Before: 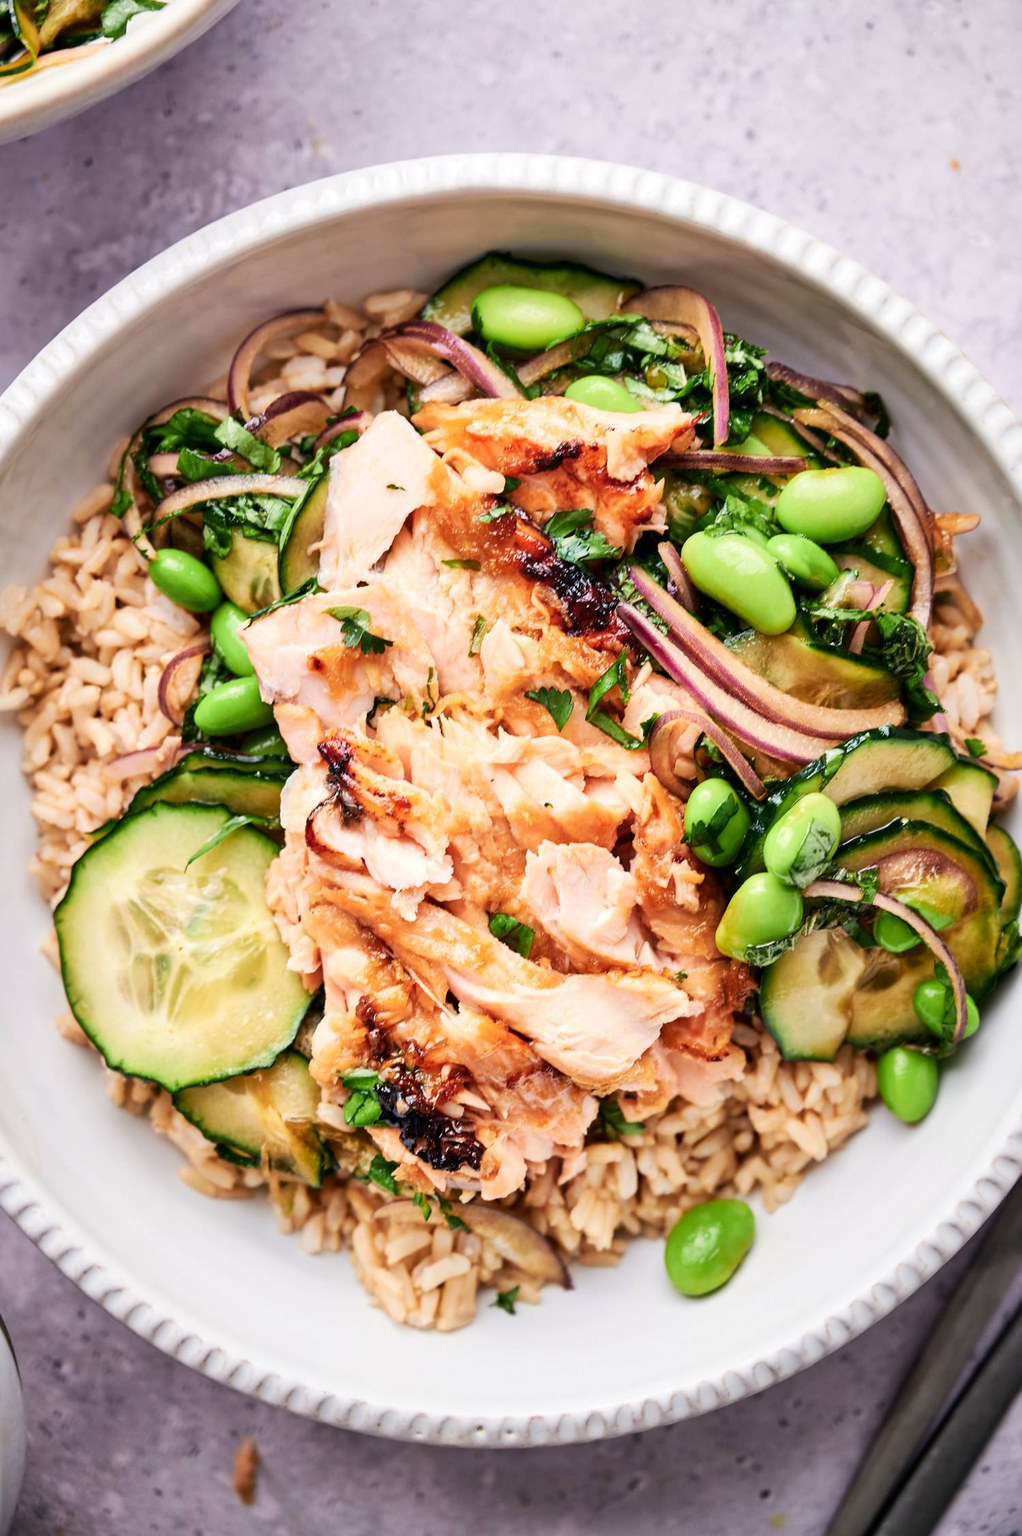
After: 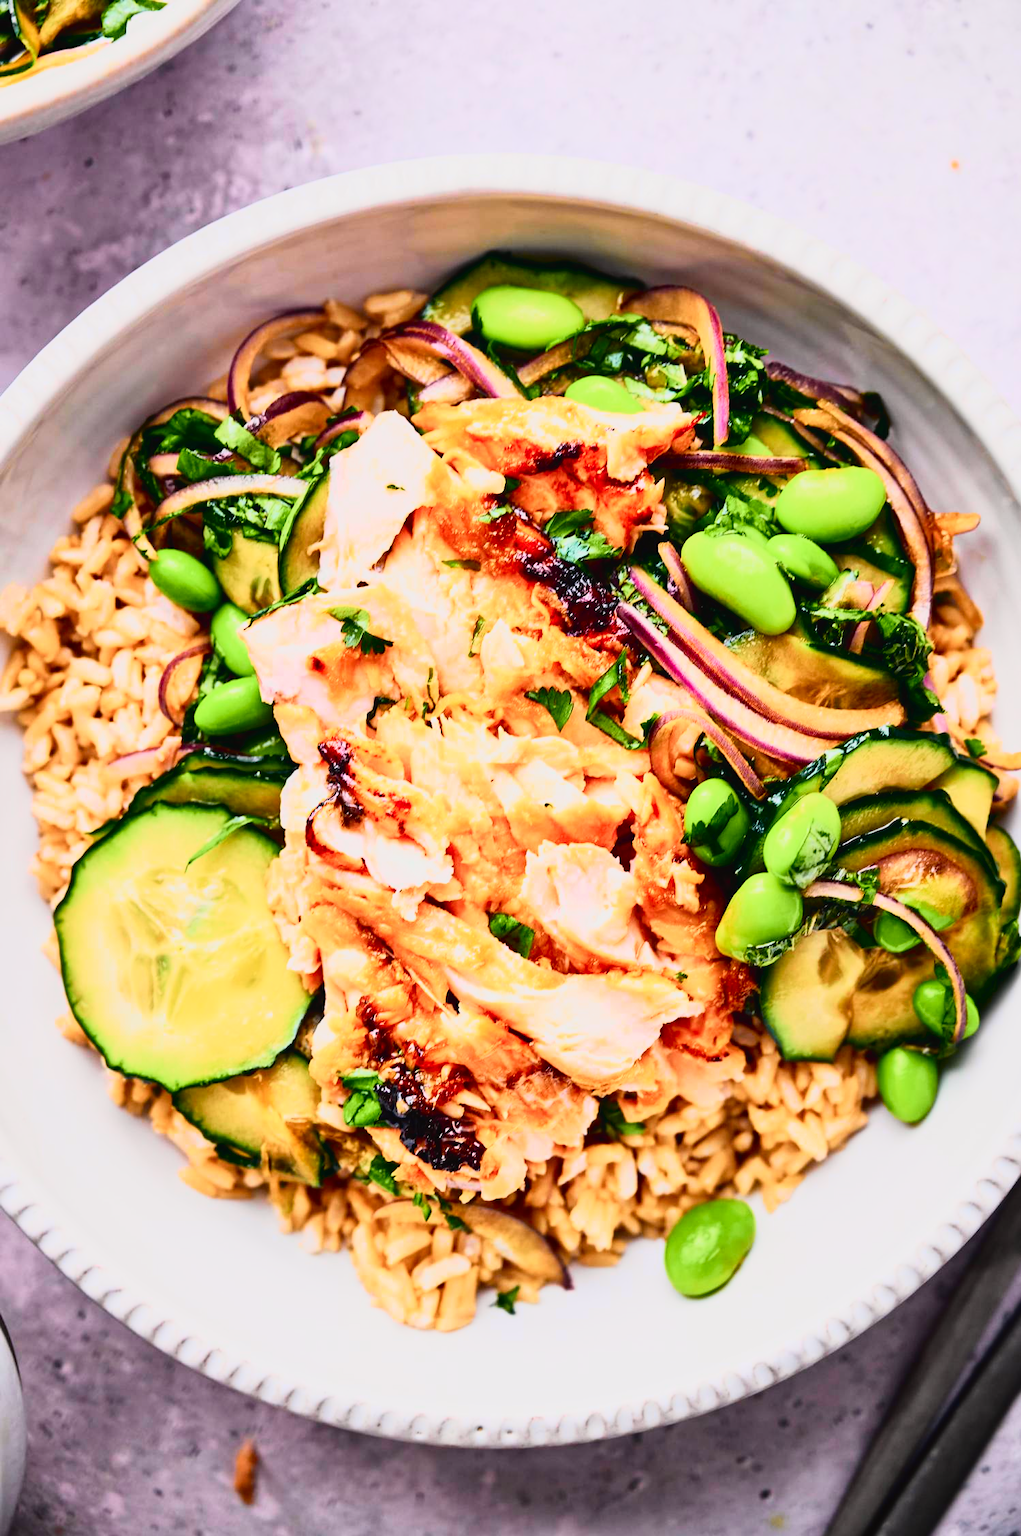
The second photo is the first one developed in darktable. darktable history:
tone curve: curves: ch0 [(0, 0.023) (0.132, 0.075) (0.256, 0.2) (0.463, 0.494) (0.699, 0.816) (0.813, 0.898) (1, 0.943)]; ch1 [(0, 0) (0.32, 0.306) (0.441, 0.41) (0.476, 0.466) (0.498, 0.5) (0.518, 0.519) (0.546, 0.571) (0.604, 0.651) (0.733, 0.817) (1, 1)]; ch2 [(0, 0) (0.312, 0.313) (0.431, 0.425) (0.483, 0.477) (0.503, 0.503) (0.526, 0.507) (0.564, 0.575) (0.614, 0.695) (0.713, 0.767) (0.985, 0.966)], color space Lab, independent channels, preserve colors none
